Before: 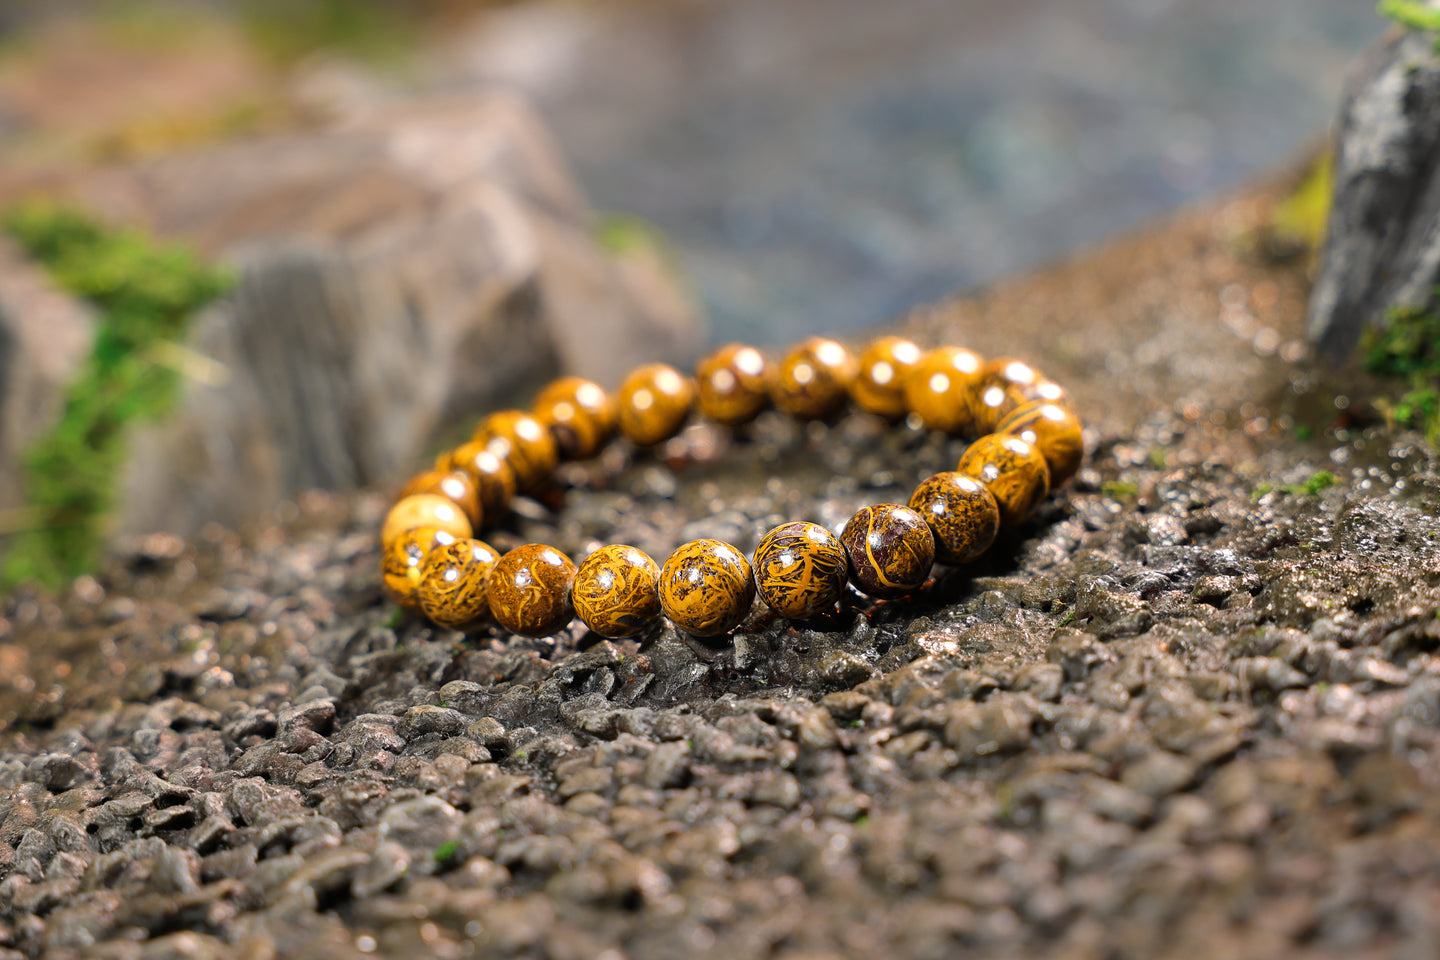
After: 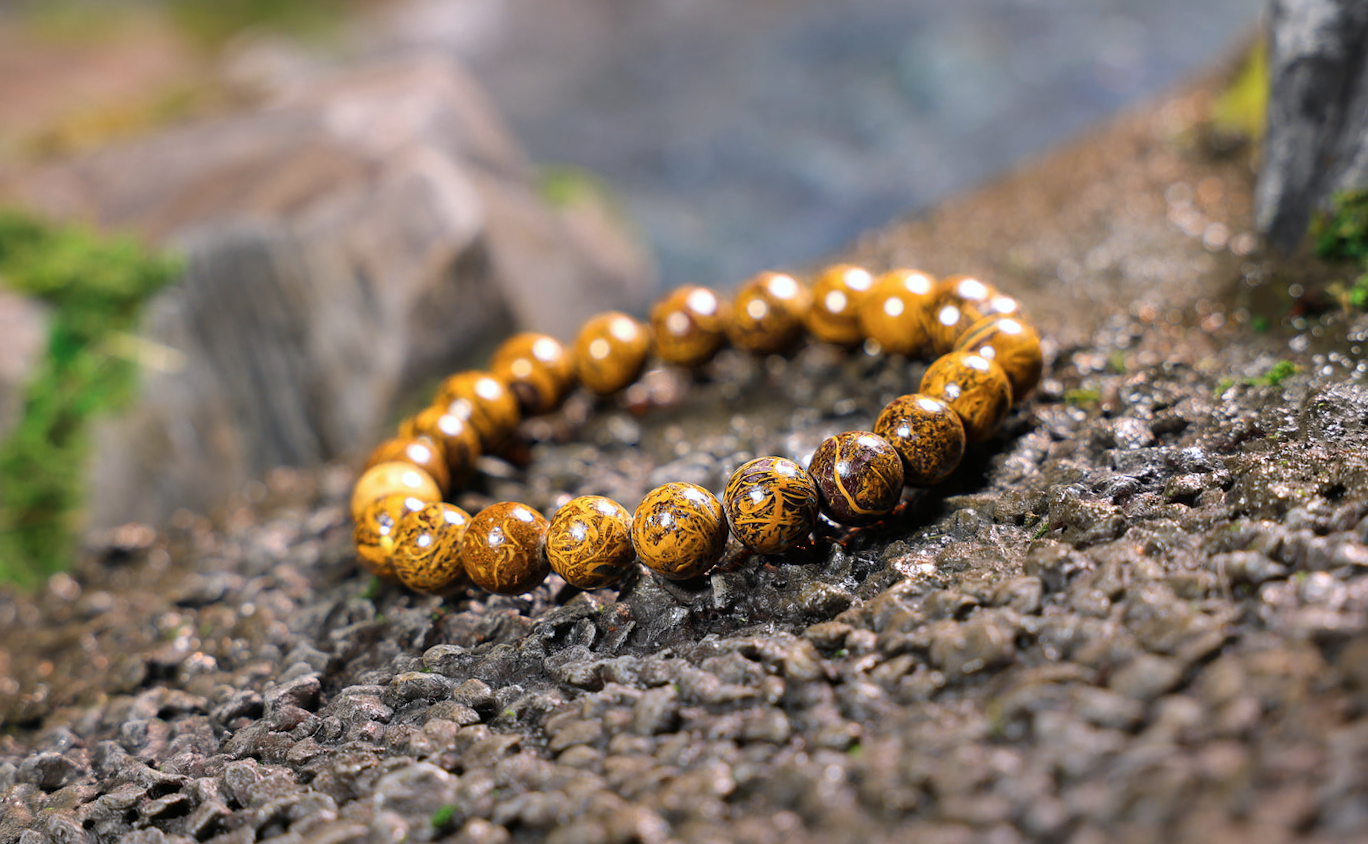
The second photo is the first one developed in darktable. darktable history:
rotate and perspective: rotation -5°, crop left 0.05, crop right 0.952, crop top 0.11, crop bottom 0.89
color calibration: illuminant as shot in camera, x 0.358, y 0.373, temperature 4628.91 K
